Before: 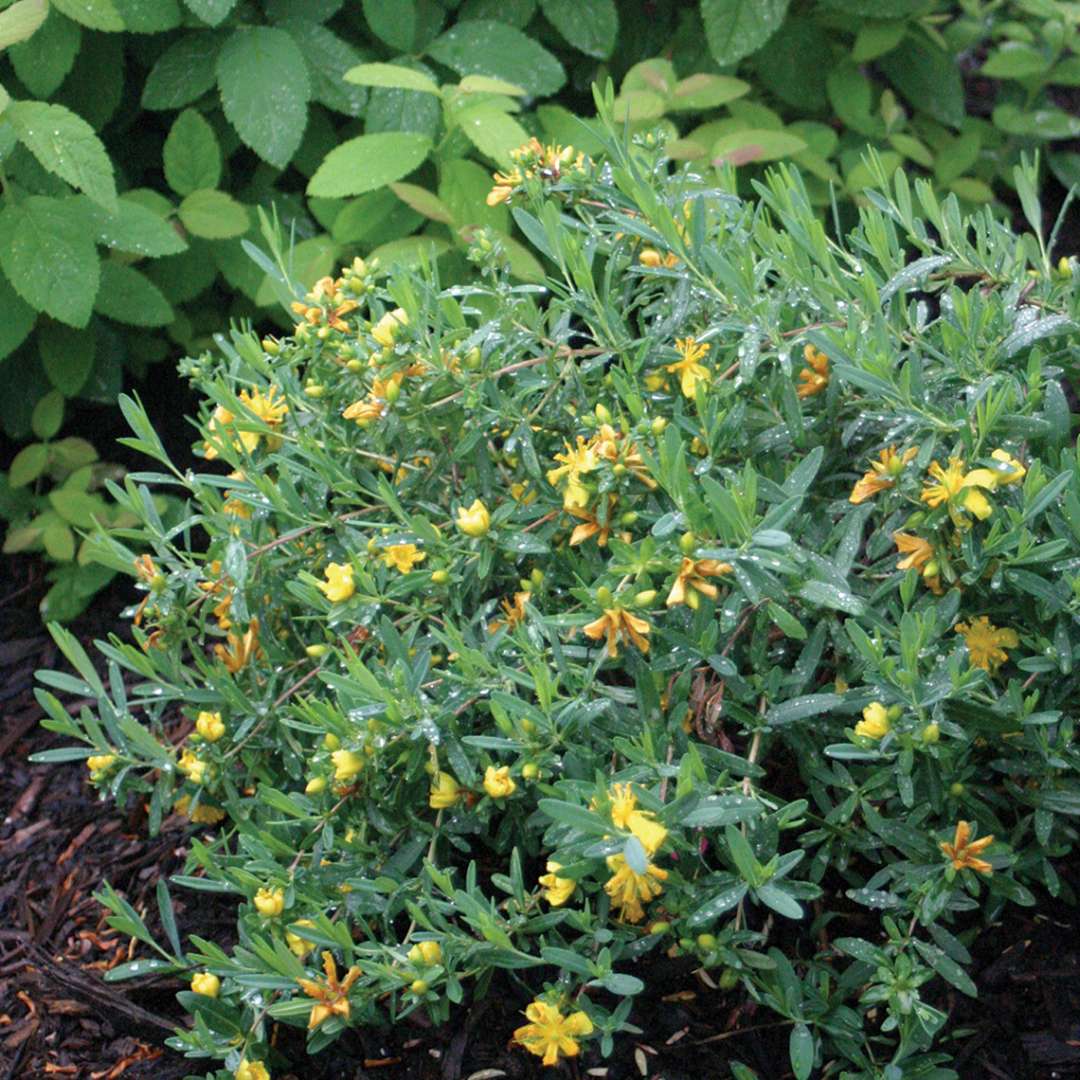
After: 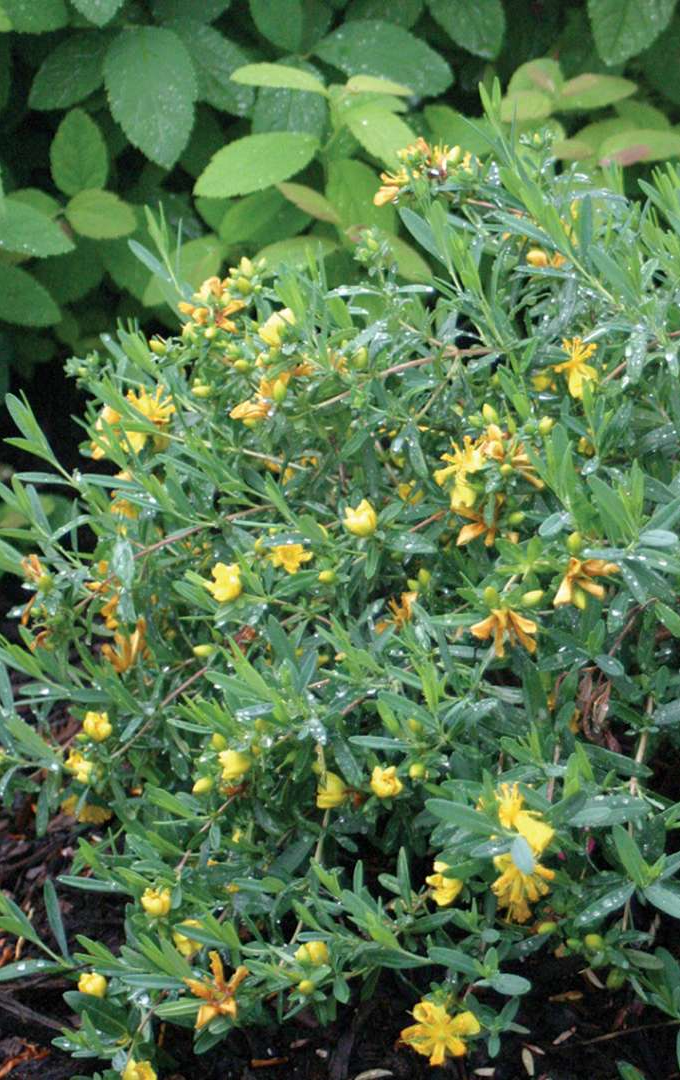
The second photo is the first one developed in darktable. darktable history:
crop: left 10.531%, right 26.497%
